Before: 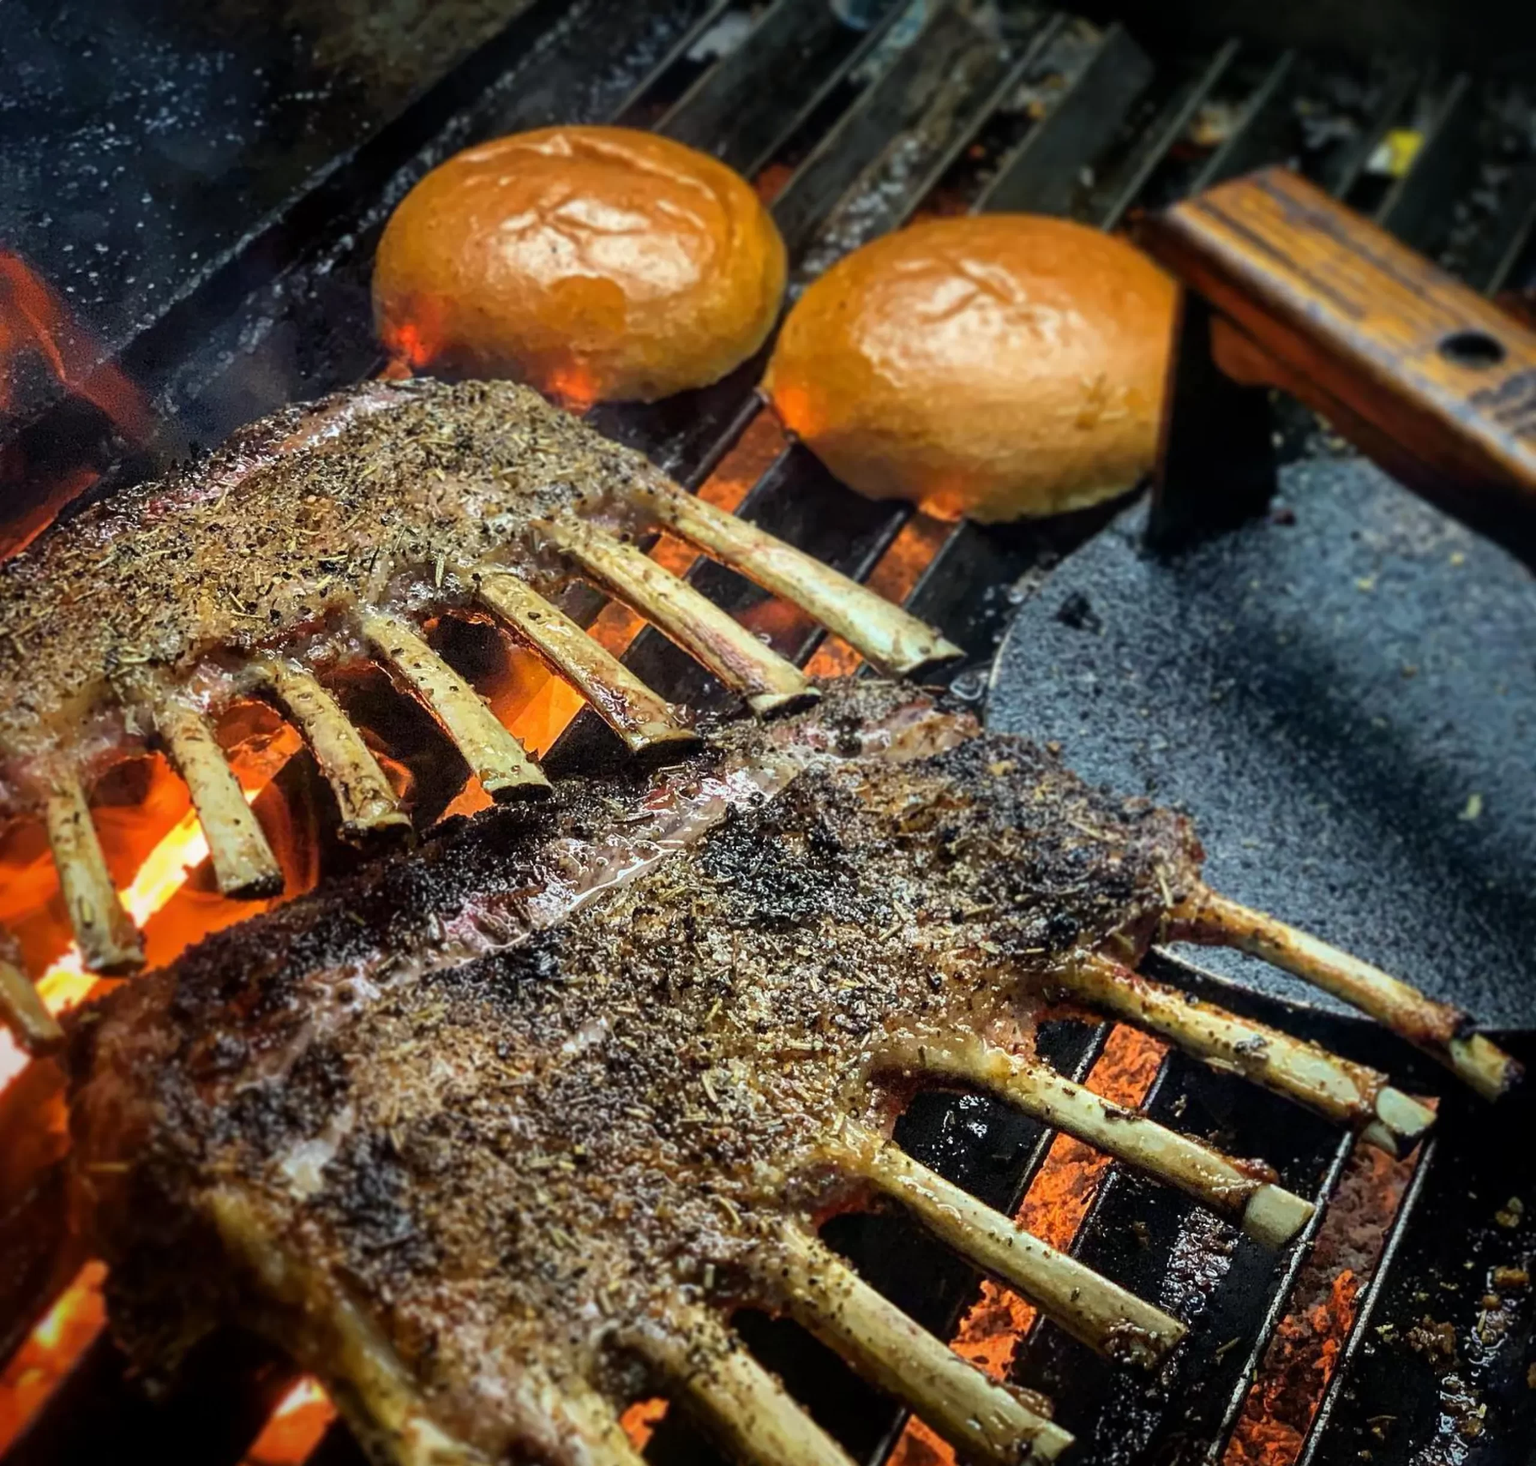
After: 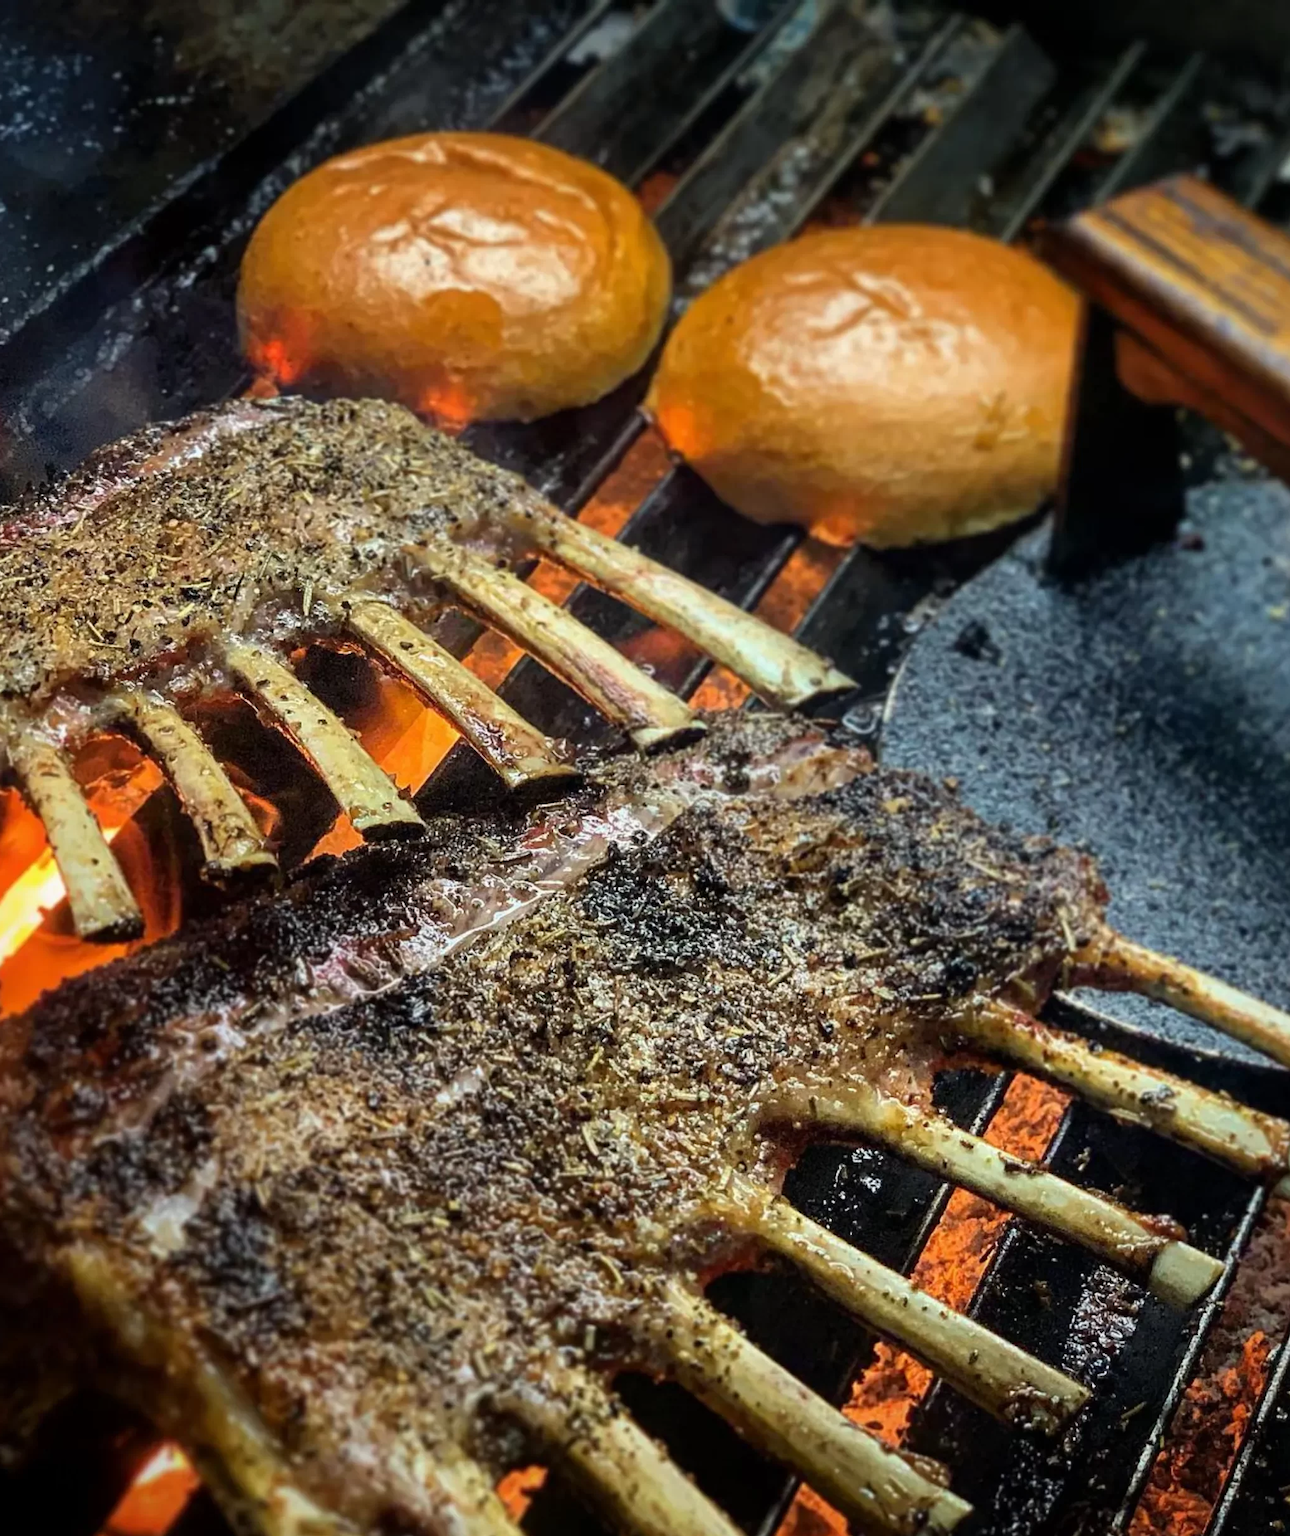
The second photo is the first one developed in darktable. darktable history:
crop and rotate: left 9.563%, right 10.241%
